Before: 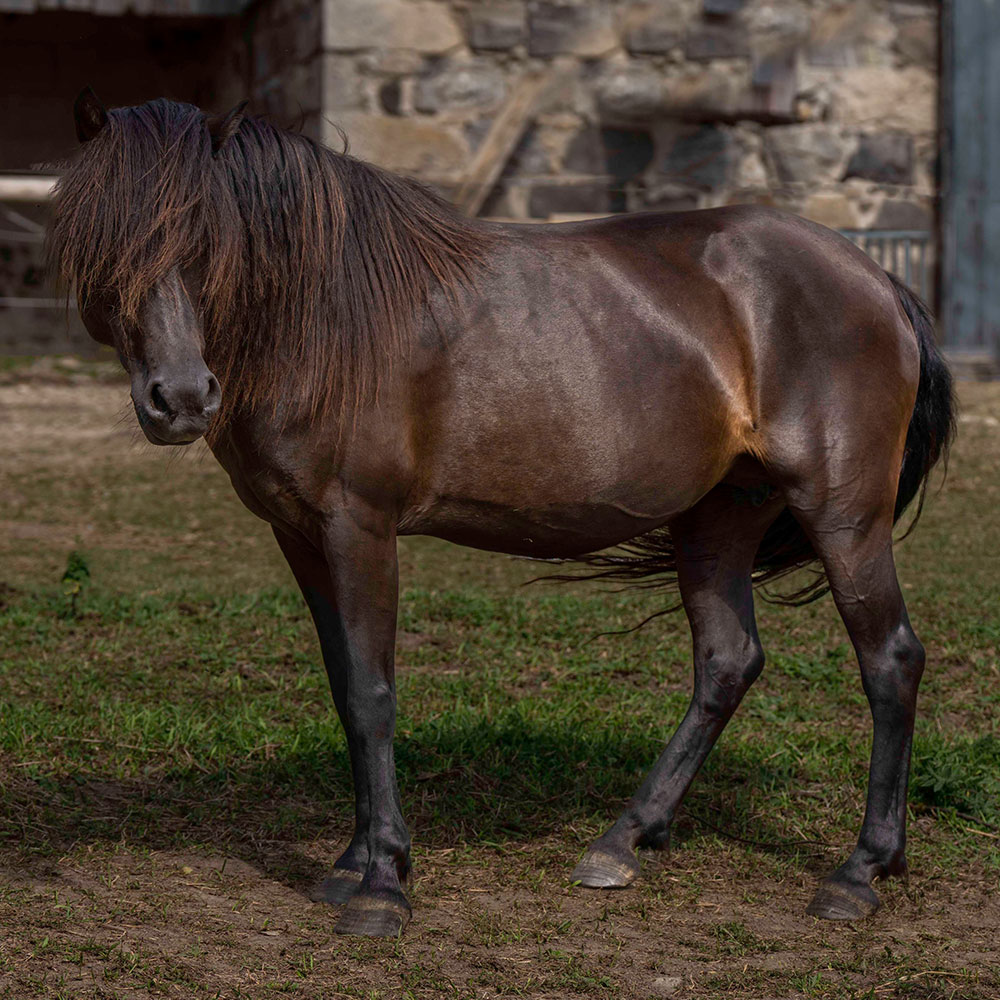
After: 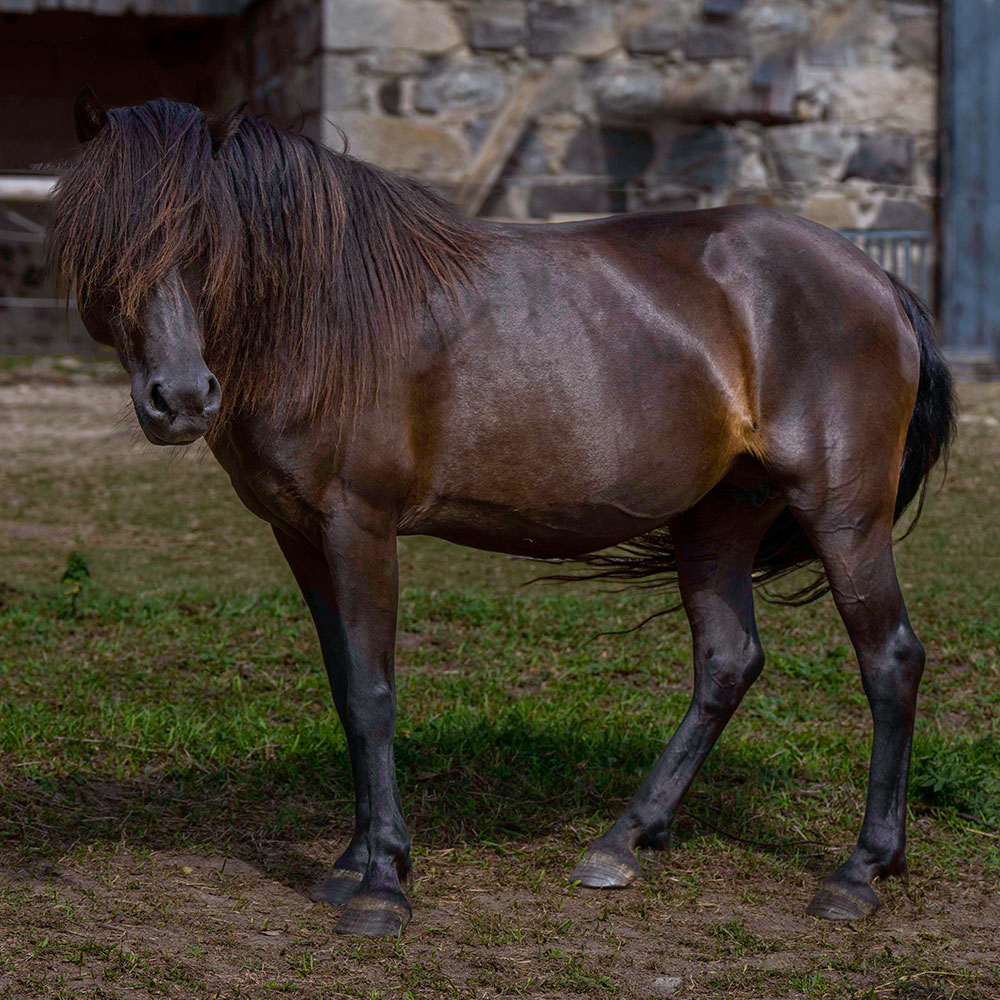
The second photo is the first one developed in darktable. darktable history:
white balance: red 0.931, blue 1.11
color balance rgb: linear chroma grading › global chroma 6.48%, perceptual saturation grading › global saturation 12.96%, global vibrance 6.02%
